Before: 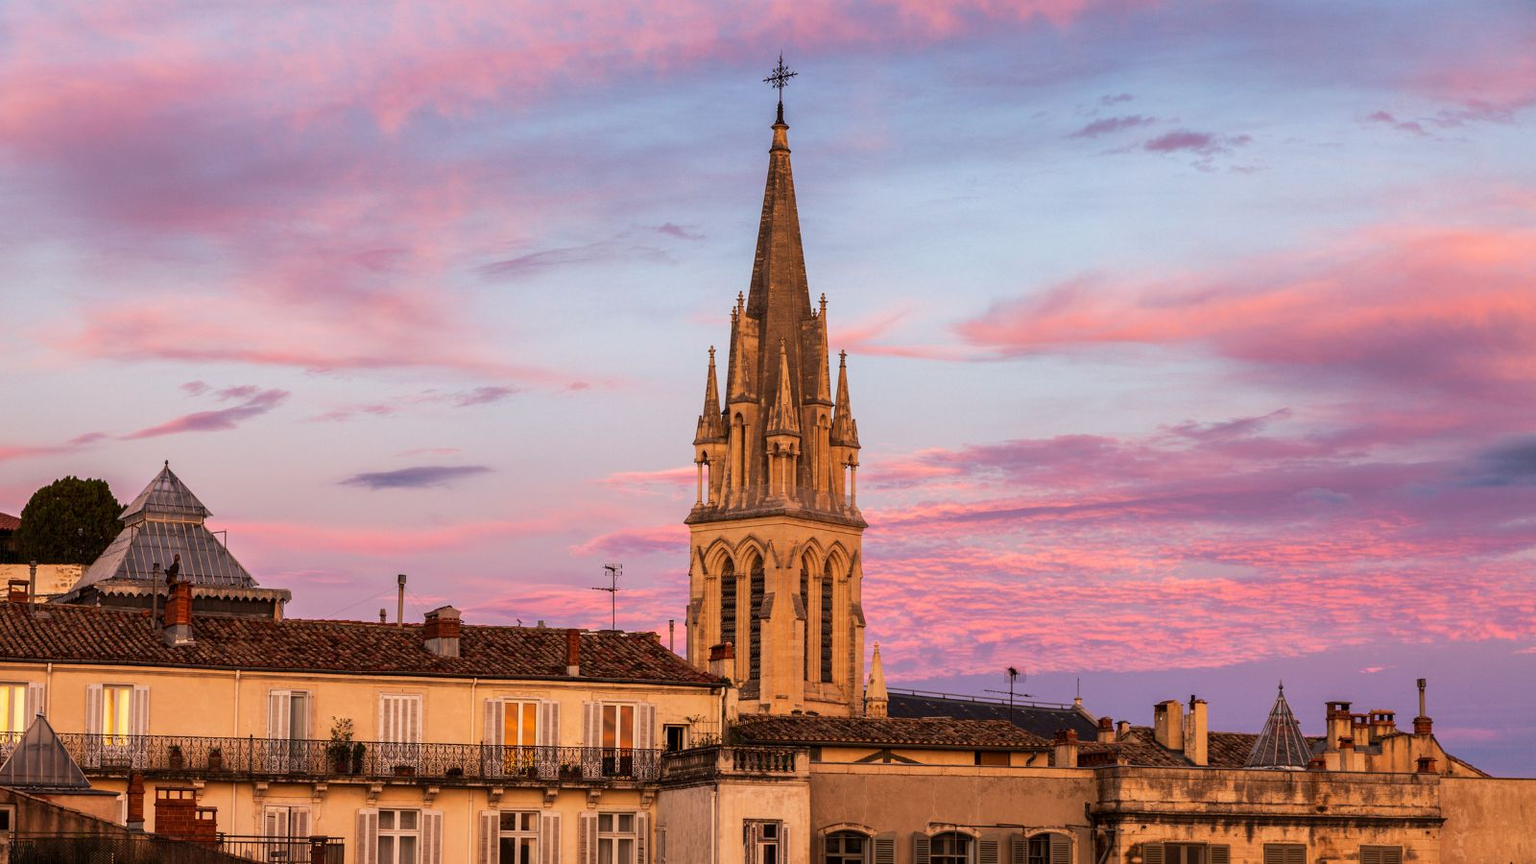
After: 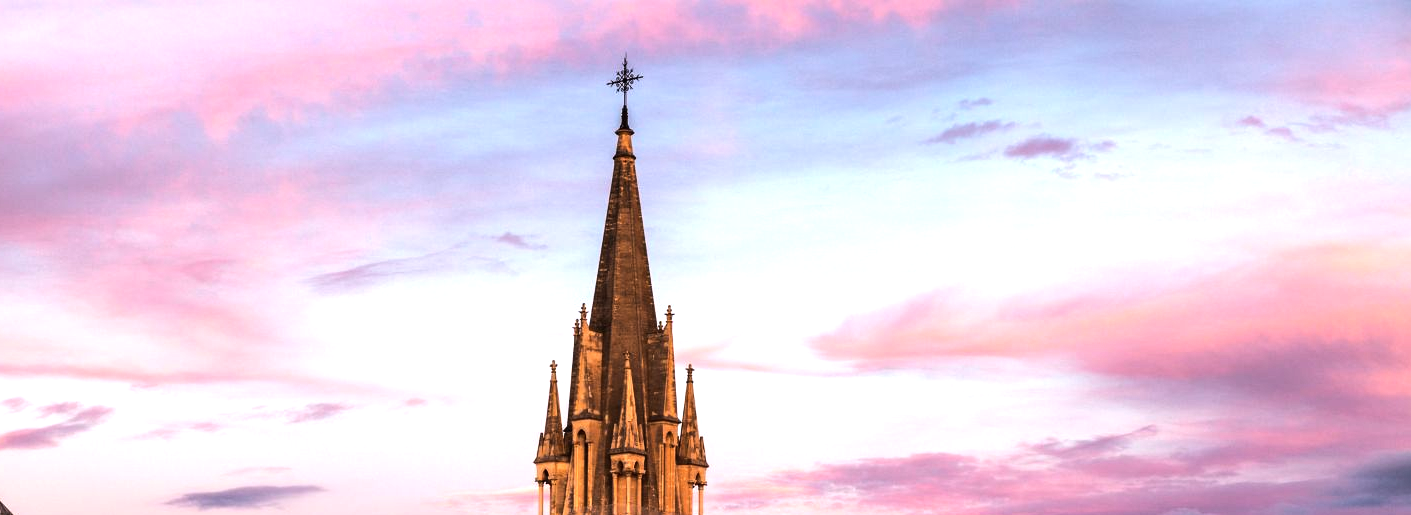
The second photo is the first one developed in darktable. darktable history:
tone equalizer: -8 EV -1.08 EV, -7 EV -1.01 EV, -6 EV -0.867 EV, -5 EV -0.578 EV, -3 EV 0.578 EV, -2 EV 0.867 EV, -1 EV 1.01 EV, +0 EV 1.08 EV, edges refinement/feathering 500, mask exposure compensation -1.57 EV, preserve details no
crop and rotate: left 11.812%, bottom 42.776%
